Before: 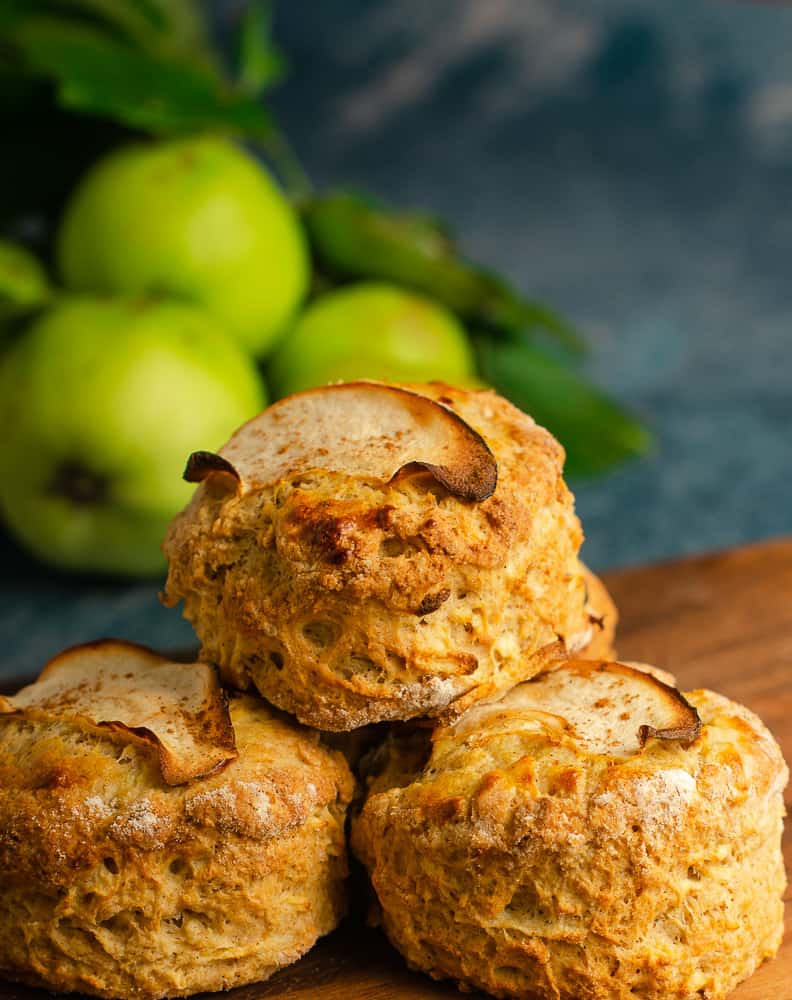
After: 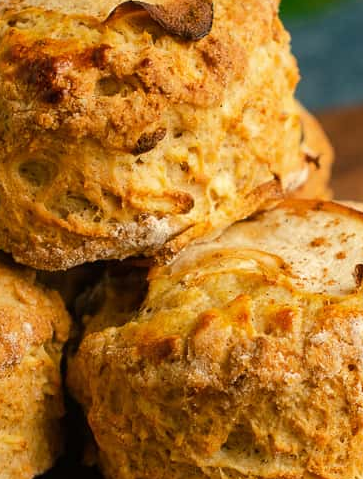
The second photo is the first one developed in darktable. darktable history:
crop: left 35.967%, top 46.197%, right 18.149%, bottom 5.88%
tone equalizer: edges refinement/feathering 500, mask exposure compensation -1.57 EV, preserve details no
